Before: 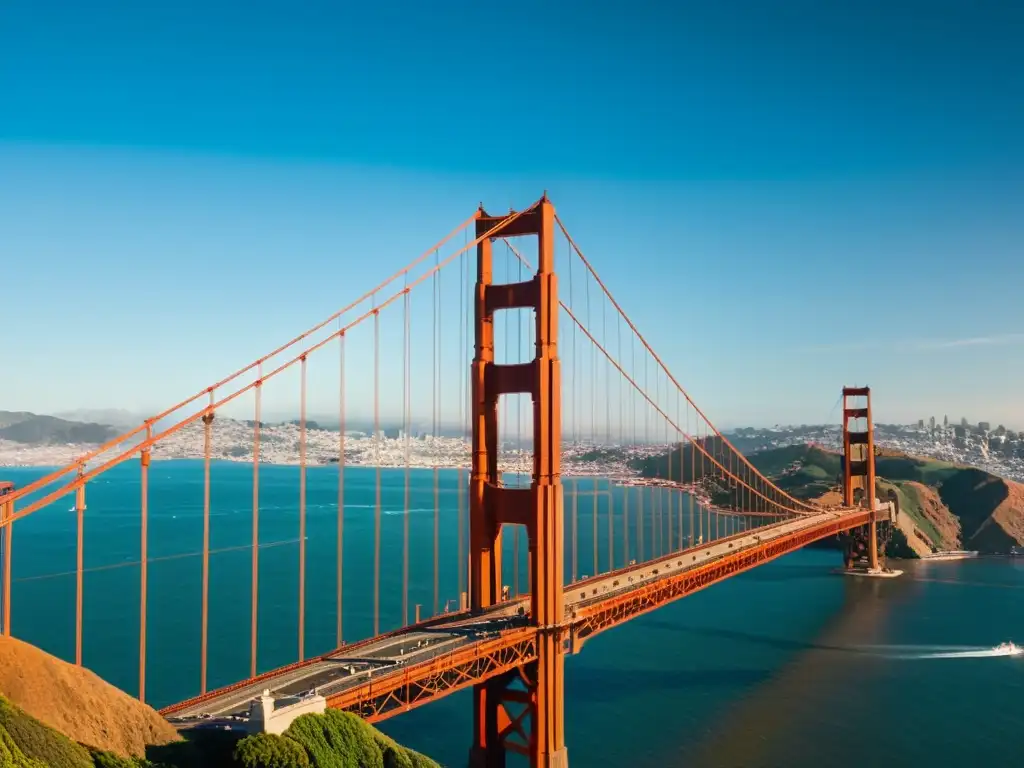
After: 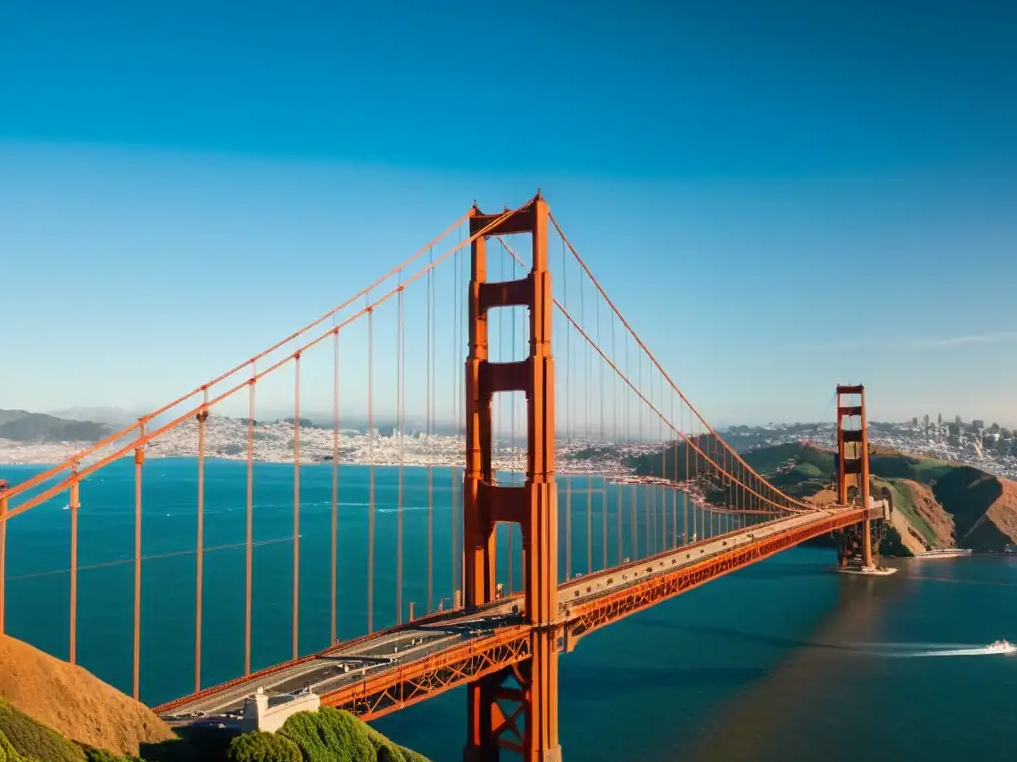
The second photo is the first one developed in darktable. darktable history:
crop and rotate: left 0.624%, top 0.39%, bottom 0.37%
